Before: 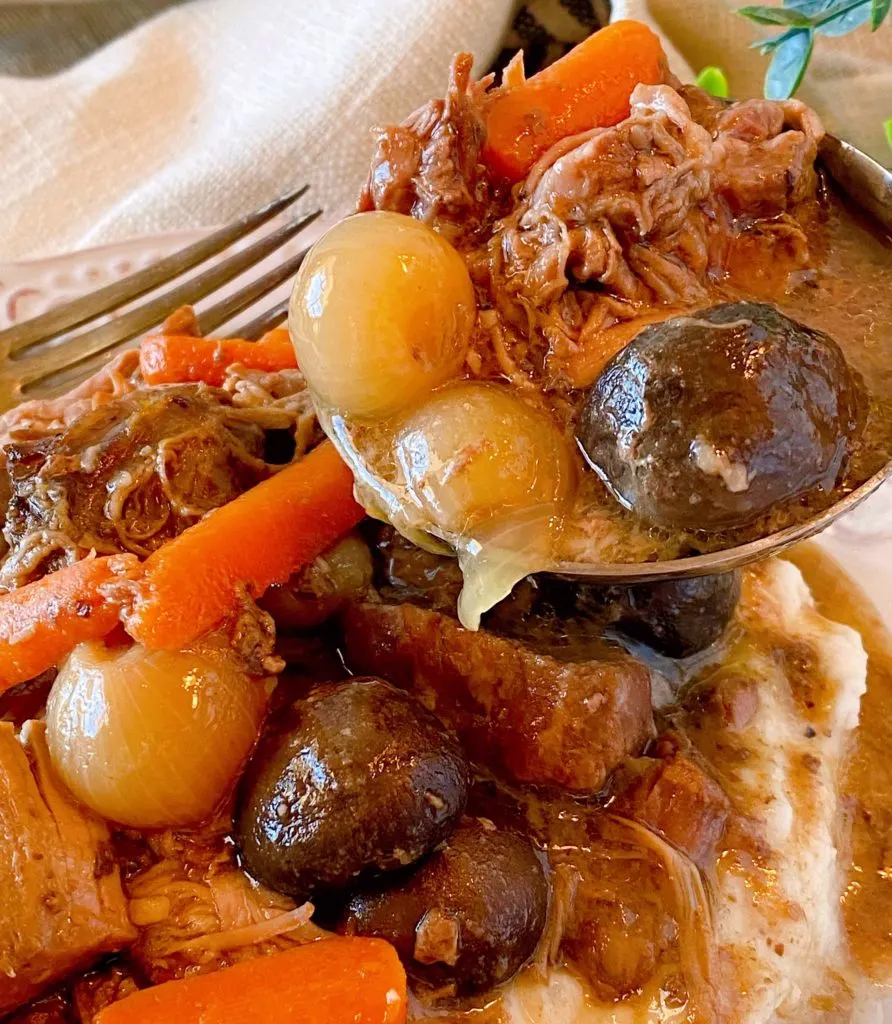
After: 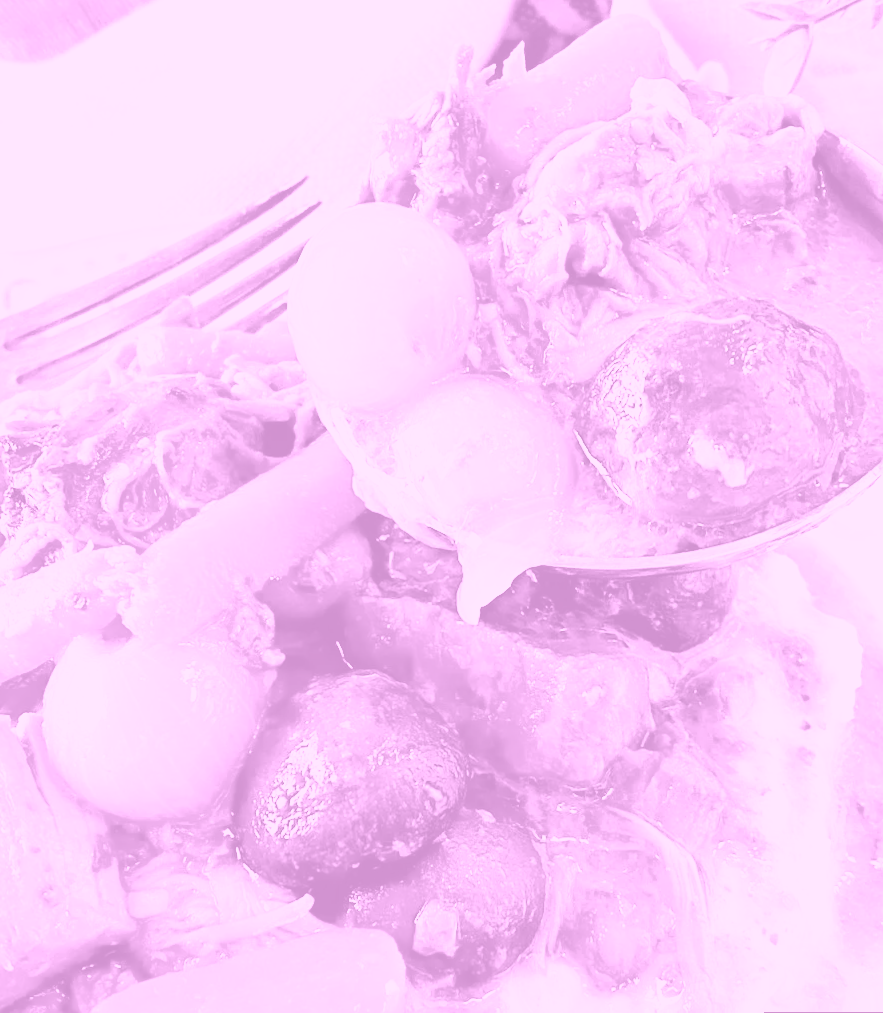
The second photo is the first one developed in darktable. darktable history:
shadows and highlights: low approximation 0.01, soften with gaussian
rotate and perspective: rotation 0.174°, lens shift (vertical) 0.013, lens shift (horizontal) 0.019, shear 0.001, automatic cropping original format, crop left 0.007, crop right 0.991, crop top 0.016, crop bottom 0.997
exposure: exposure 0.766 EV, compensate highlight preservation false
base curve: curves: ch0 [(0, 0) (0.032, 0.037) (0.105, 0.228) (0.435, 0.76) (0.856, 0.983) (1, 1)], preserve colors none
colorize: hue 331.2°, saturation 75%, source mix 30.28%, lightness 70.52%, version 1
